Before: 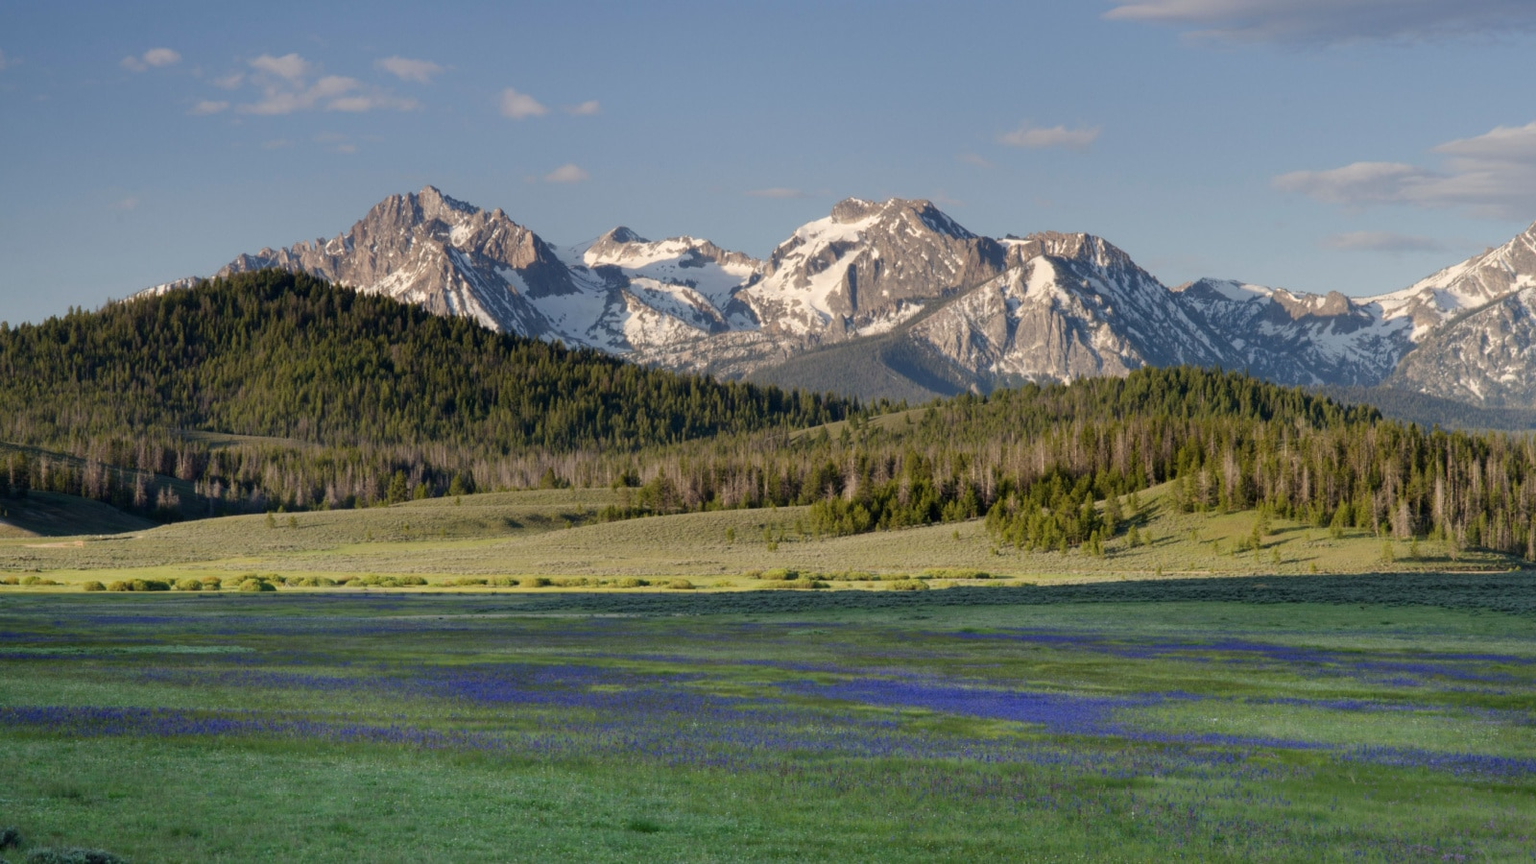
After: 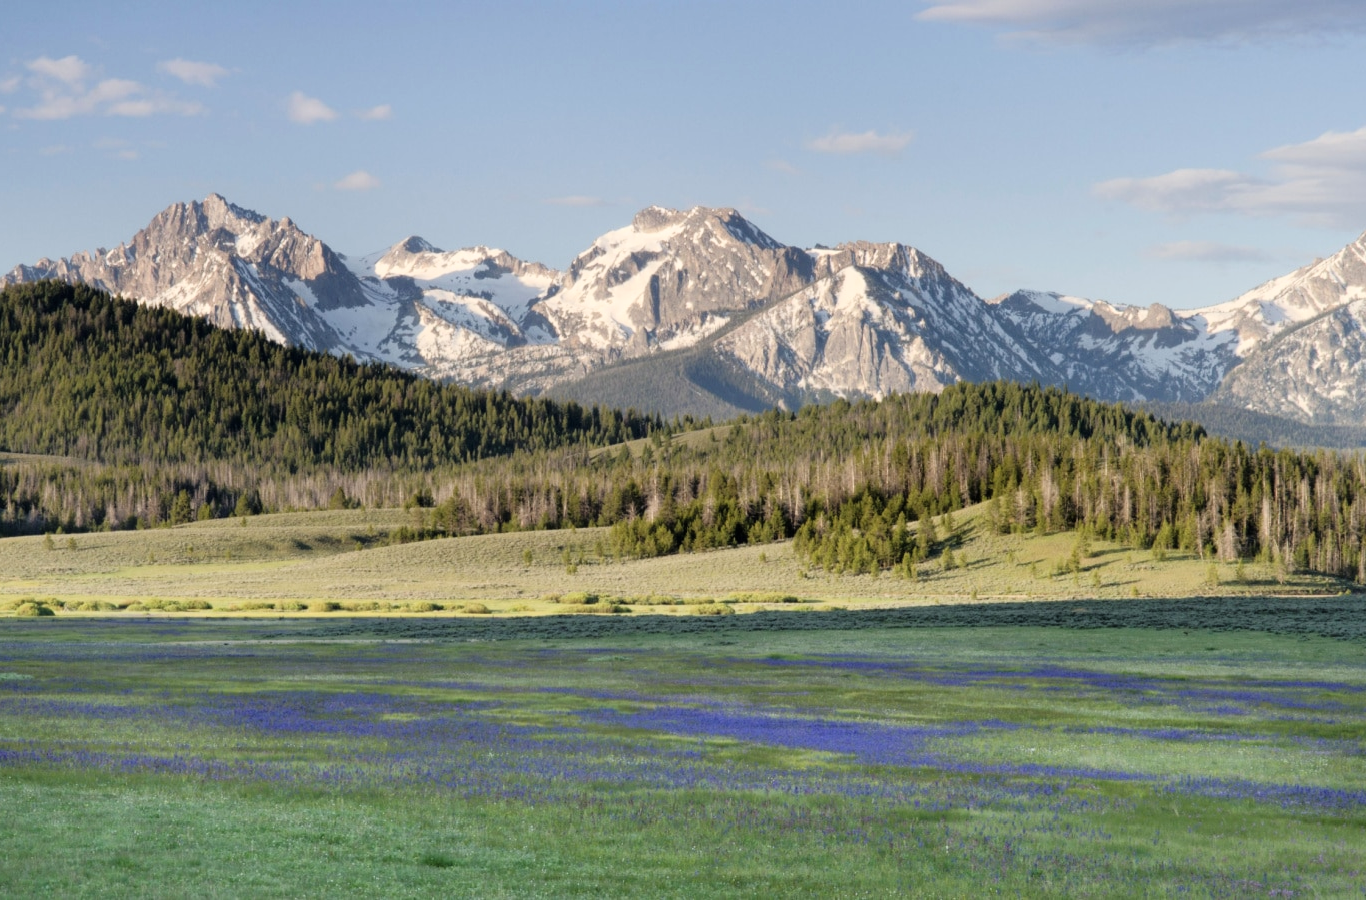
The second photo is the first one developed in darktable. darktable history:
color contrast: green-magenta contrast 0.84, blue-yellow contrast 0.86
crop and rotate: left 14.584%
contrast brightness saturation: contrast 0.15, brightness 0.05
tone curve: curves: ch0 [(0, 0) (0.004, 0.001) (0.133, 0.112) (0.325, 0.362) (0.832, 0.893) (1, 1)], color space Lab, linked channels, preserve colors none
rgb curve: curves: ch0 [(0, 0) (0.053, 0.068) (0.122, 0.128) (1, 1)]
